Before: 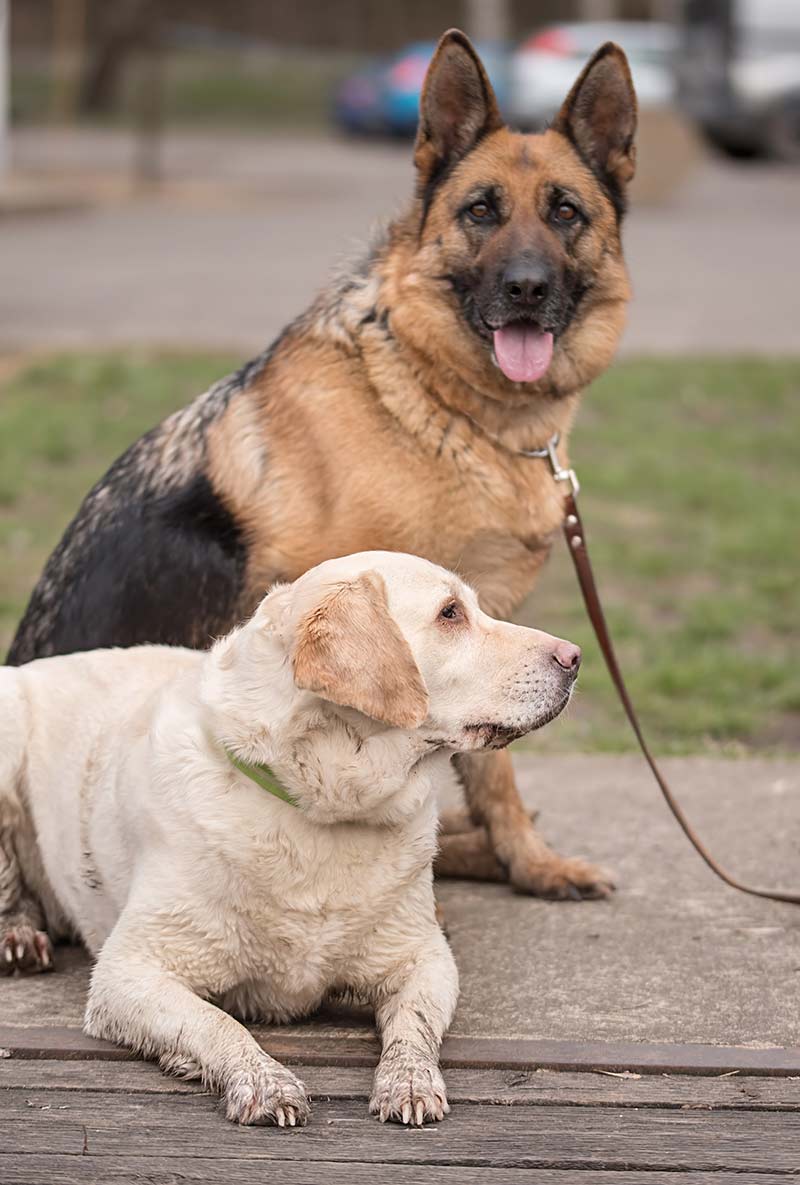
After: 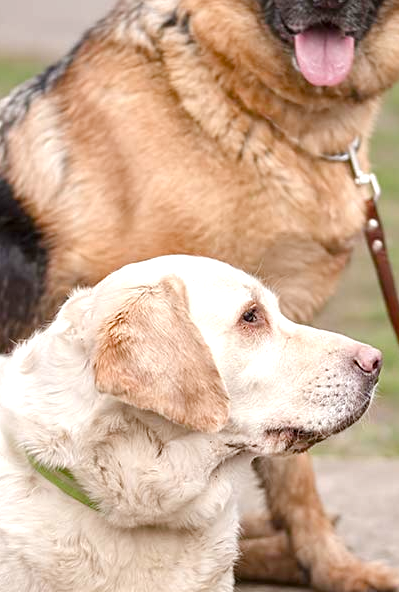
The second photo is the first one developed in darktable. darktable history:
local contrast: highlights 100%, shadows 100%, detail 120%, midtone range 0.2
color balance rgb: perceptual saturation grading › global saturation 20%, perceptual saturation grading › highlights -50%, perceptual saturation grading › shadows 30%, perceptual brilliance grading › global brilliance 10%, perceptual brilliance grading › shadows 15%
crop: left 25%, top 25%, right 25%, bottom 25%
